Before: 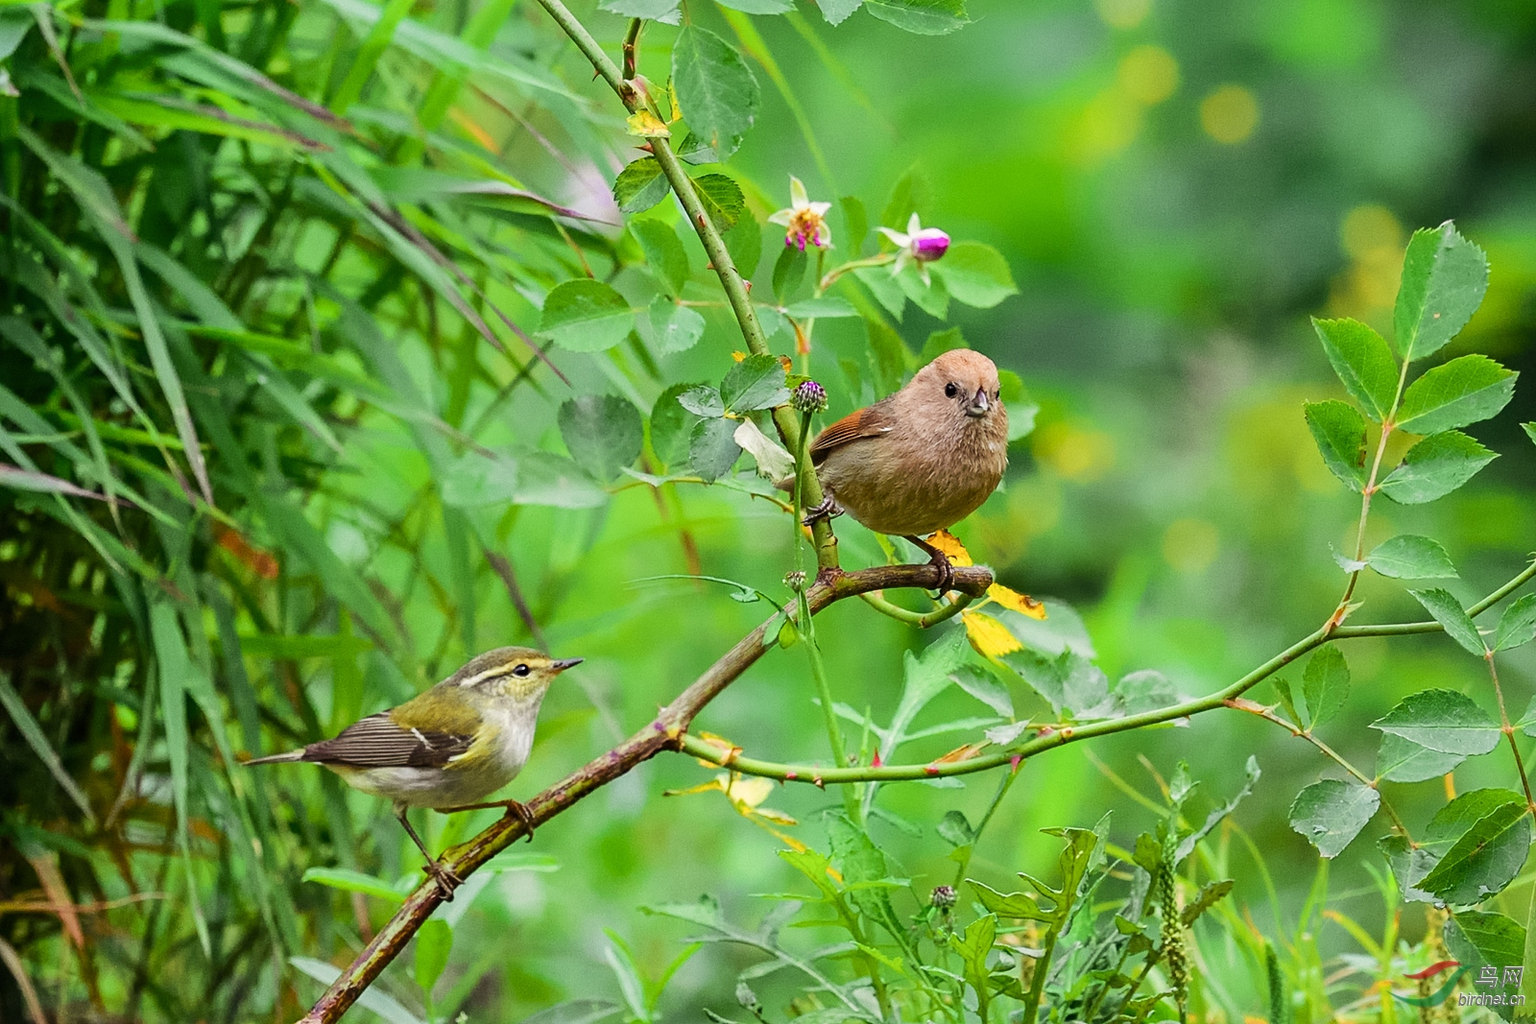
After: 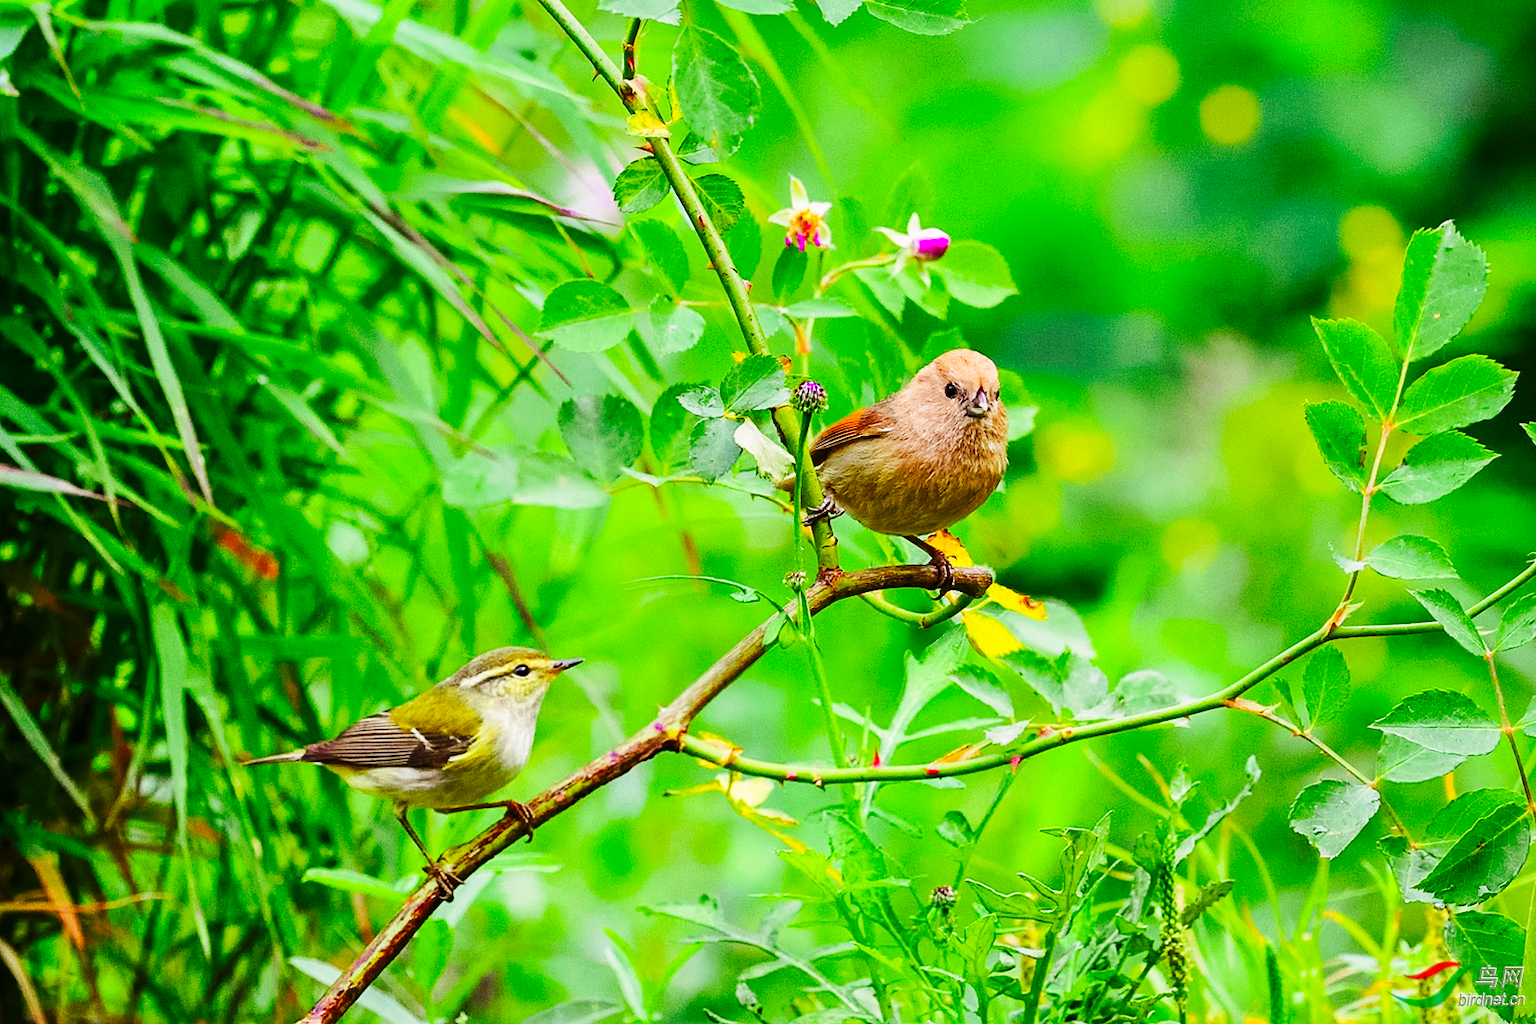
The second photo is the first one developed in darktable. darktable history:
contrast brightness saturation: saturation 0.5
base curve: curves: ch0 [(0, 0) (0.032, 0.025) (0.121, 0.166) (0.206, 0.329) (0.605, 0.79) (1, 1)], preserve colors none
